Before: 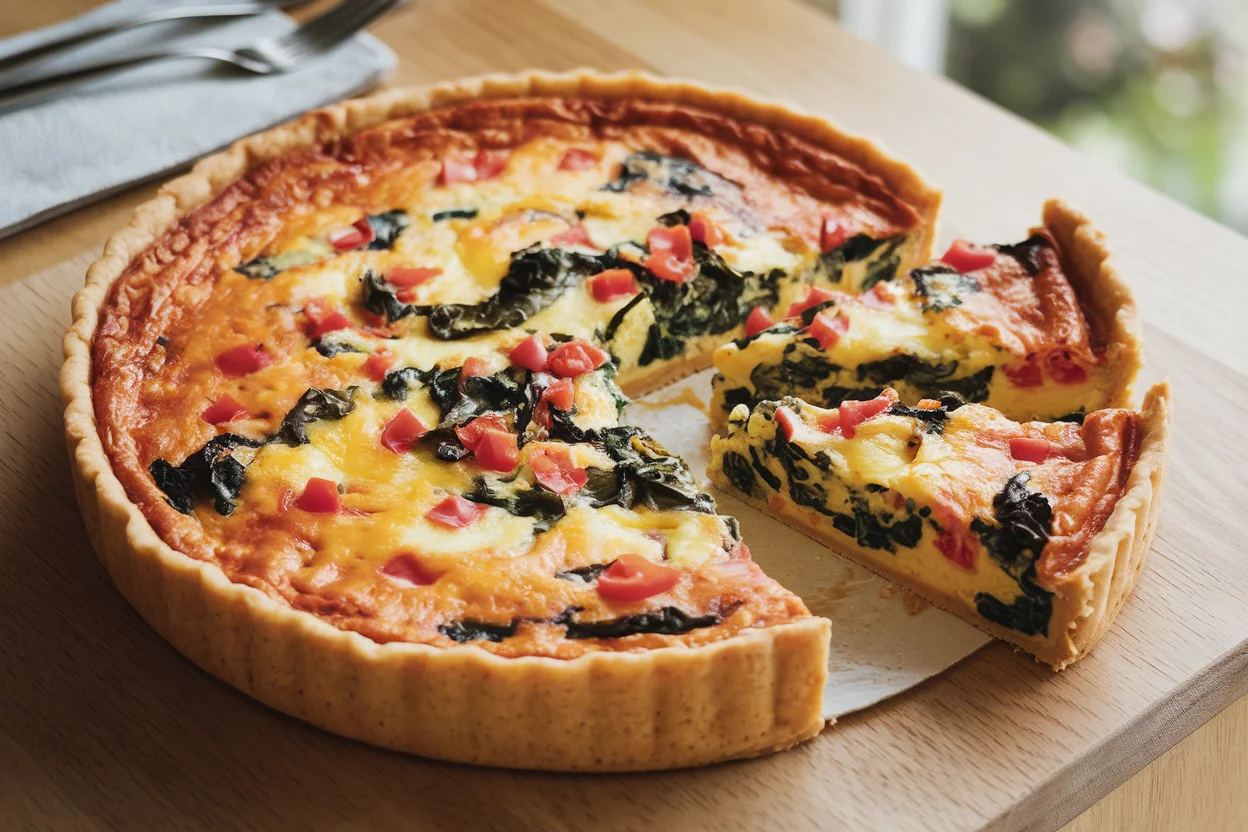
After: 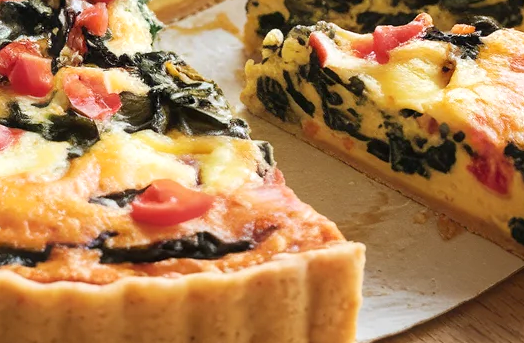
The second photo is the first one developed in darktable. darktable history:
crop: left 37.382%, top 45.082%, right 20.63%, bottom 13.664%
exposure: black level correction 0.002, exposure 0.298 EV, compensate highlight preservation false
